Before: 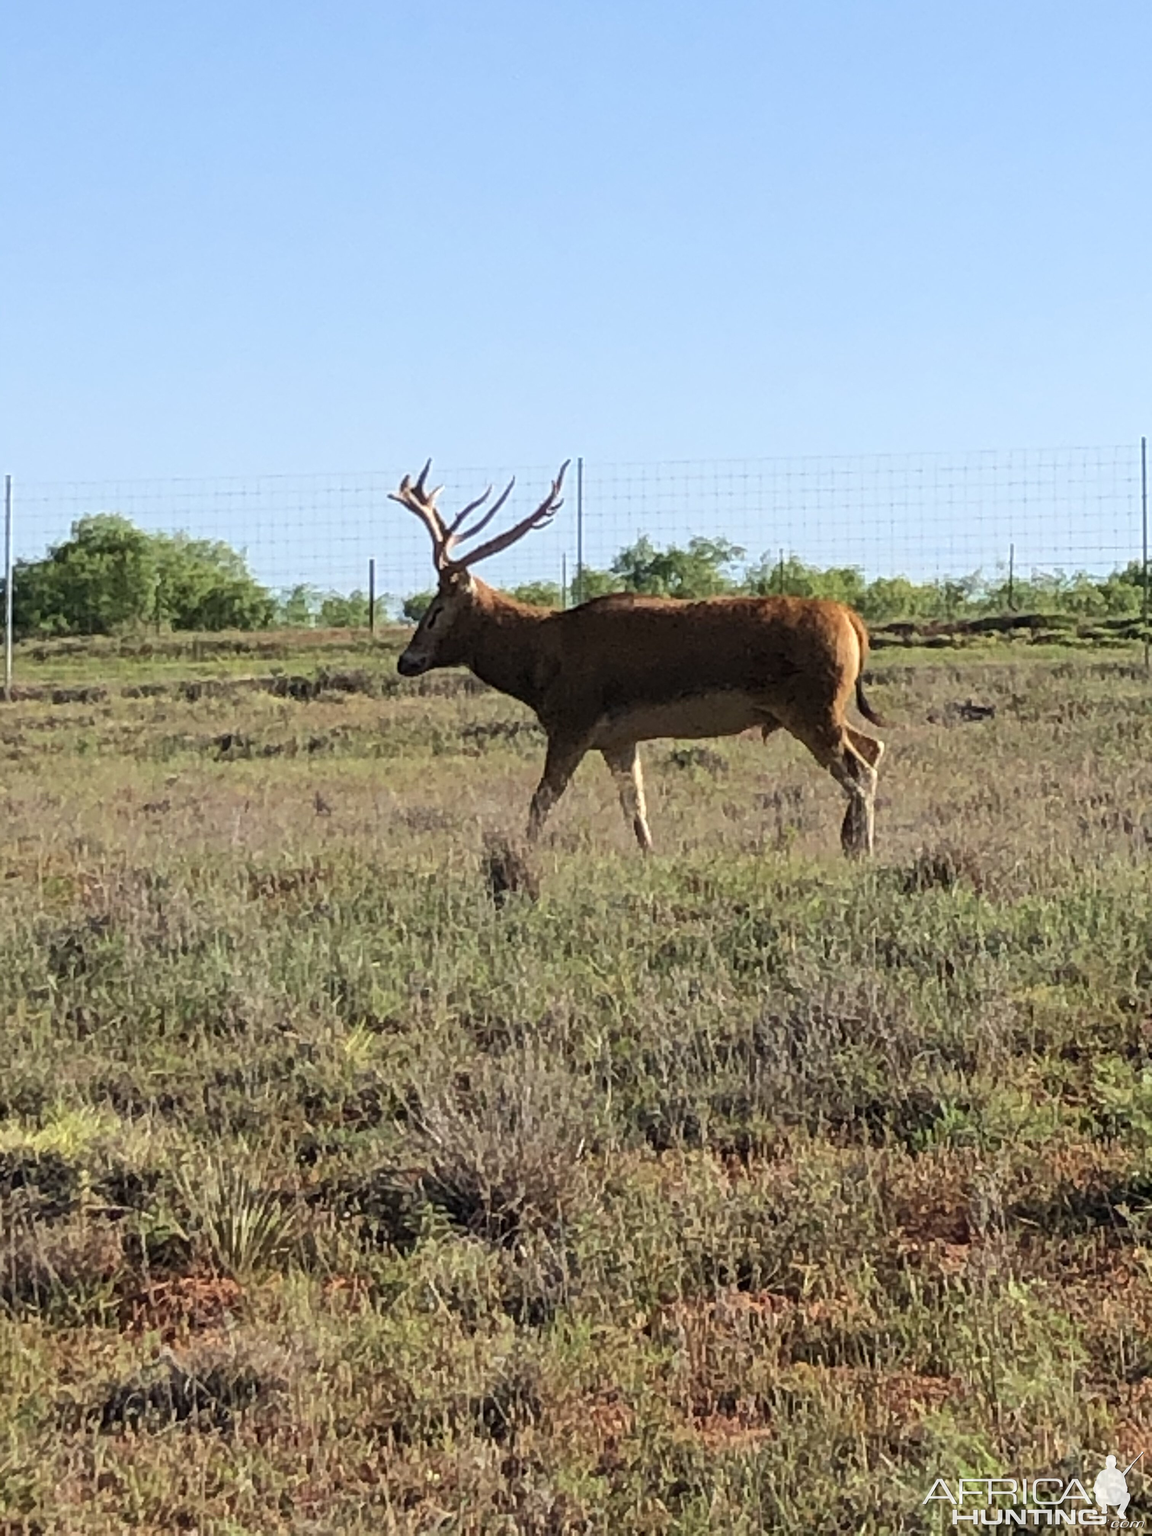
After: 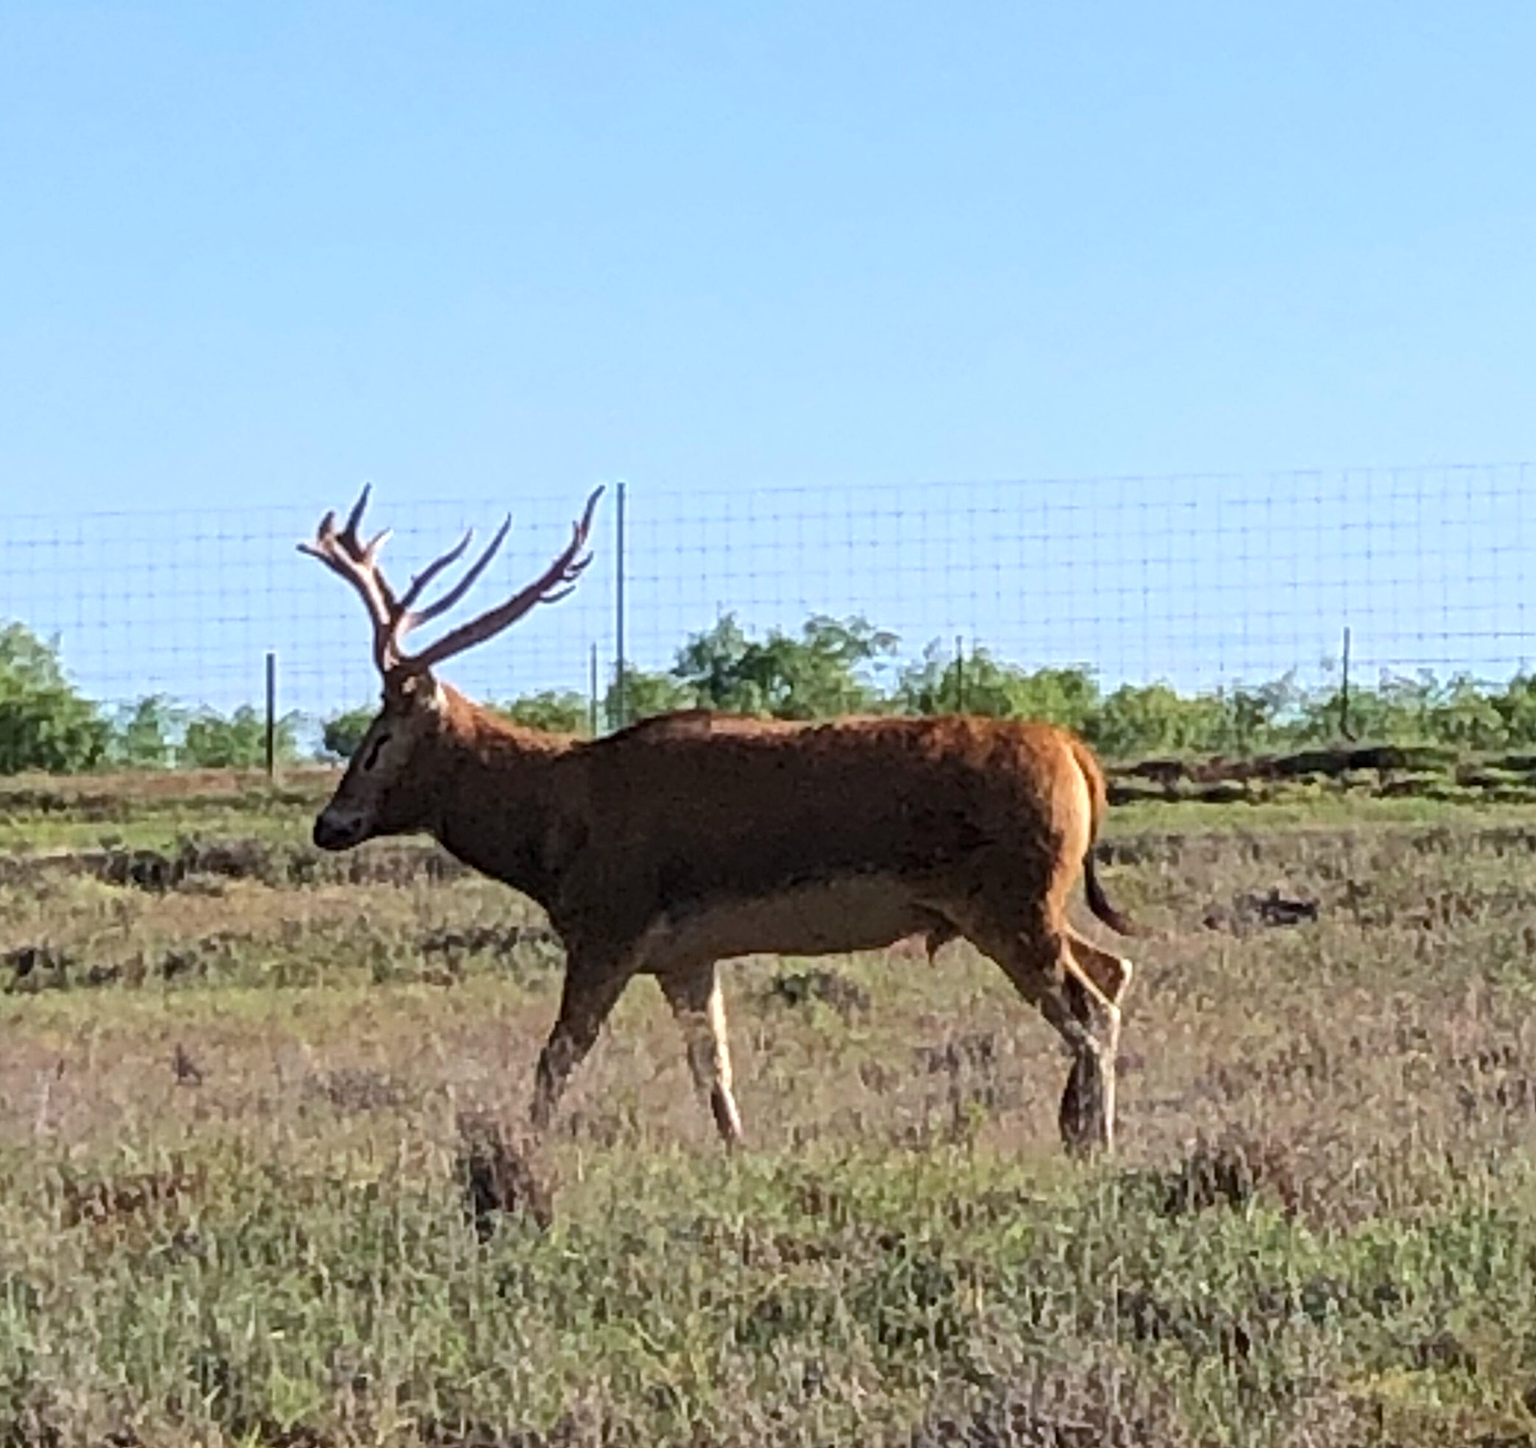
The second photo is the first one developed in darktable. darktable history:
crop: left 18.34%, top 11.125%, right 2.339%, bottom 32.766%
local contrast: mode bilateral grid, contrast 27, coarseness 15, detail 115%, midtone range 0.2
color calibration: gray › normalize channels true, illuminant as shot in camera, x 0.358, y 0.373, temperature 4628.91 K, gamut compression 0.006
contrast equalizer: y [[0.531, 0.548, 0.559, 0.557, 0.544, 0.527], [0.5 ×6], [0.5 ×6], [0 ×6], [0 ×6]], mix 0.15
